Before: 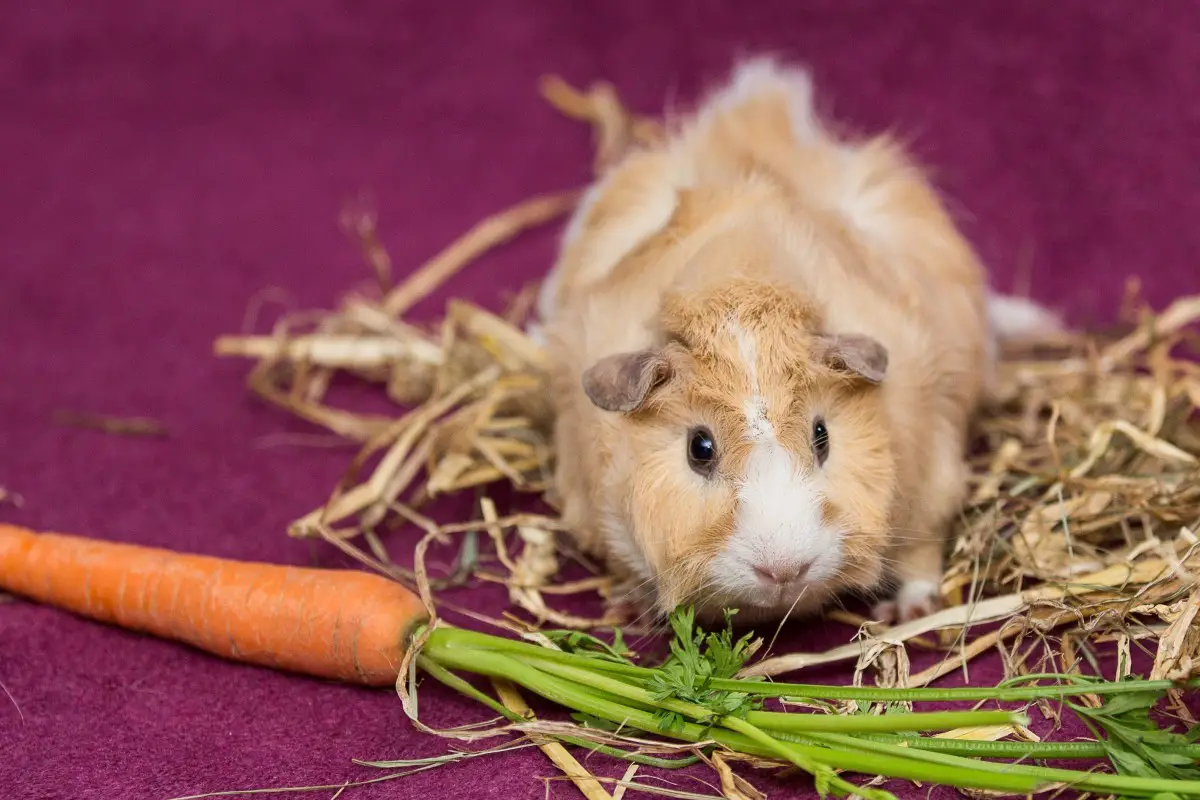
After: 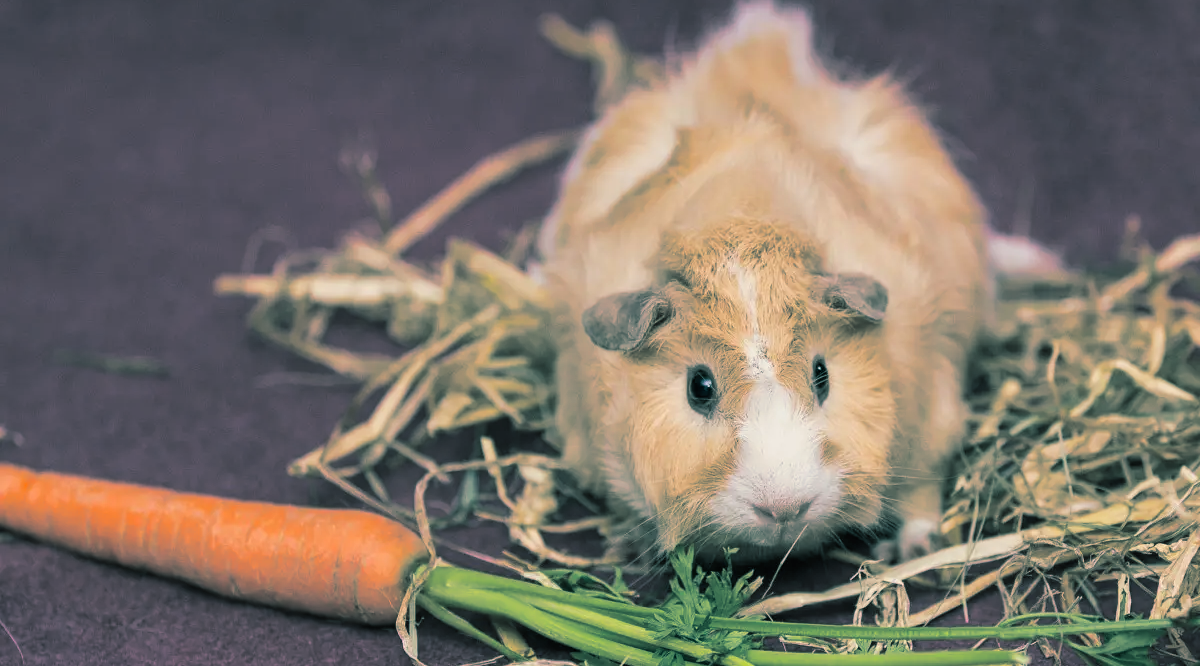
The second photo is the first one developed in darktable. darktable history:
split-toning: shadows › hue 186.43°, highlights › hue 49.29°, compress 30.29%
crop: top 7.625%, bottom 8.027%
